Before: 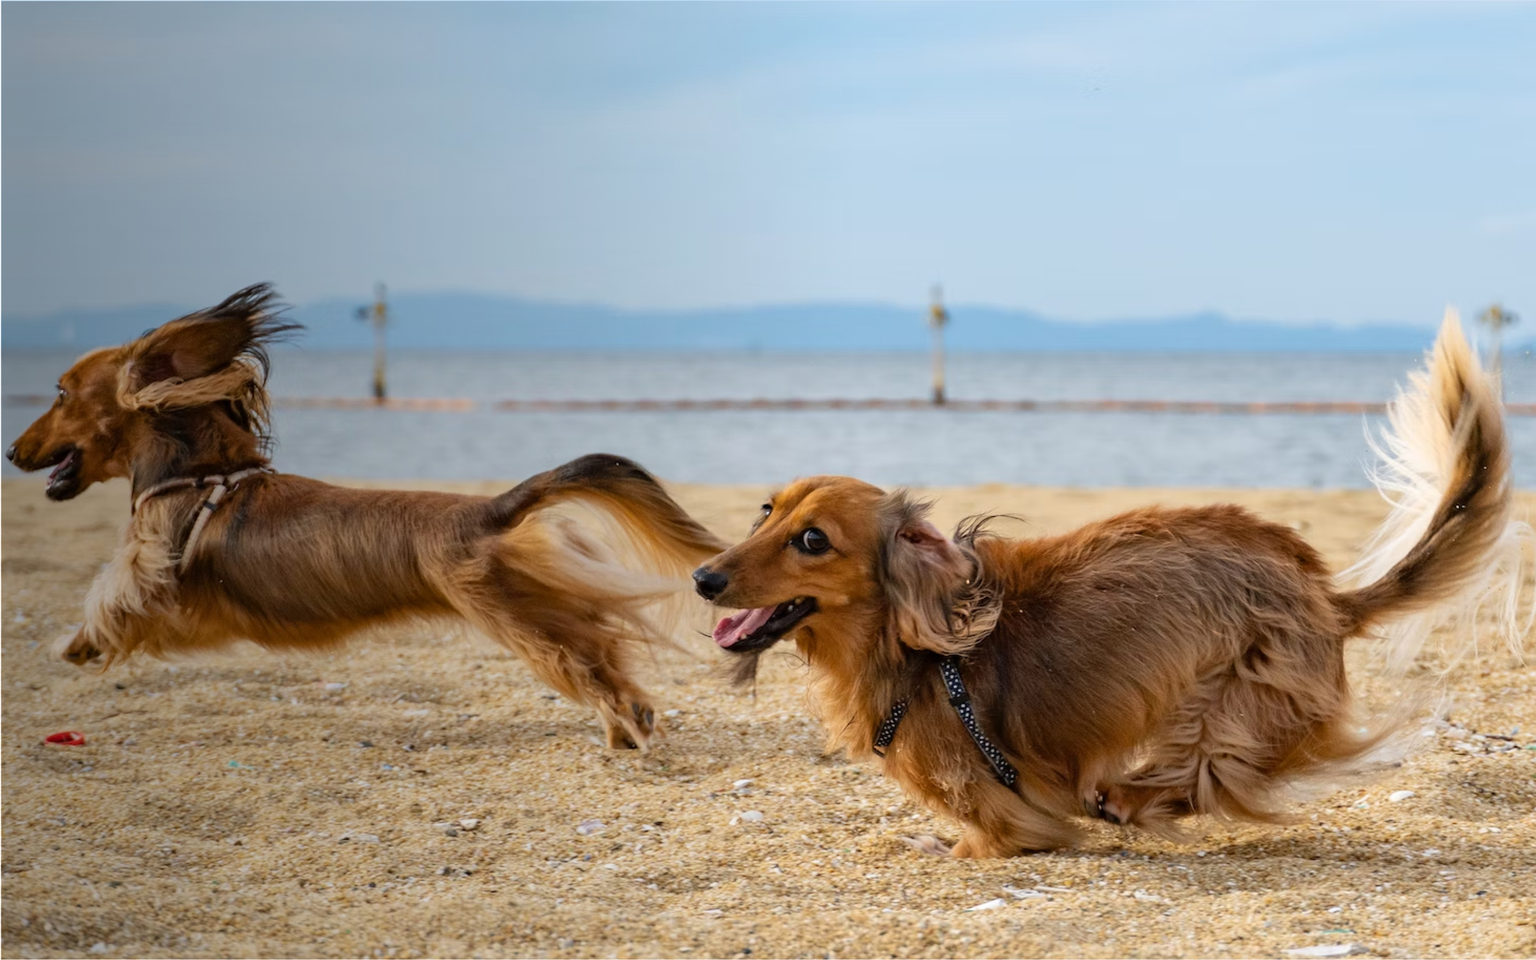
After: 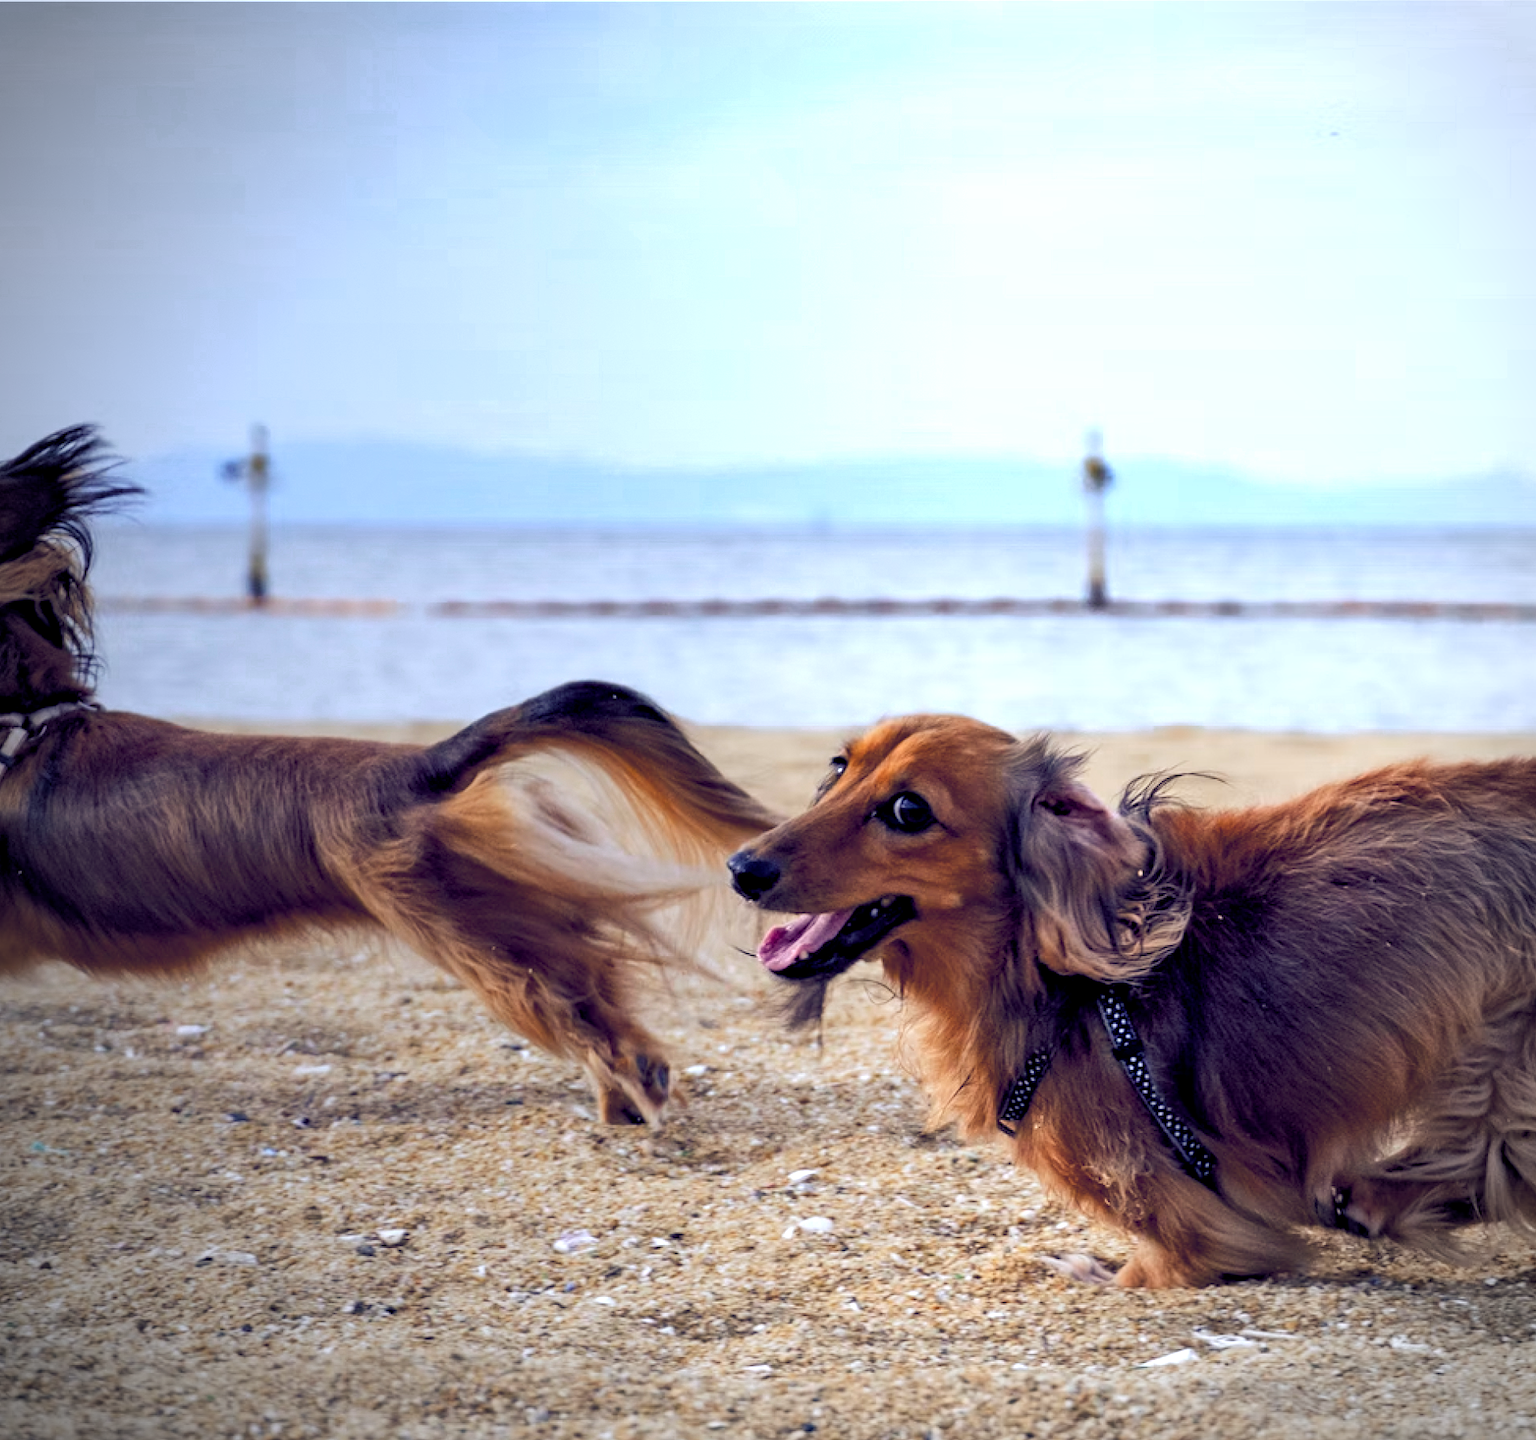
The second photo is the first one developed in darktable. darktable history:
crop and rotate: left 13.537%, right 19.796%
shadows and highlights: radius 337.17, shadows 29.01, soften with gaussian
vignetting: on, module defaults
color zones: curves: ch0 [(0.473, 0.374) (0.742, 0.784)]; ch1 [(0.354, 0.737) (0.742, 0.705)]; ch2 [(0.318, 0.421) (0.758, 0.532)]
white balance: red 0.967, blue 1.049
color balance rgb: shadows lift › luminance -41.13%, shadows lift › chroma 14.13%, shadows lift › hue 260°, power › luminance -3.76%, power › chroma 0.56%, power › hue 40.37°, highlights gain › luminance 16.81%, highlights gain › chroma 2.94%, highlights gain › hue 260°, global offset › luminance -0.29%, global offset › chroma 0.31%, global offset › hue 260°, perceptual saturation grading › global saturation 20%, perceptual saturation grading › highlights -13.92%, perceptual saturation grading › shadows 50%
contrast brightness saturation: contrast 0.1, saturation -0.36
